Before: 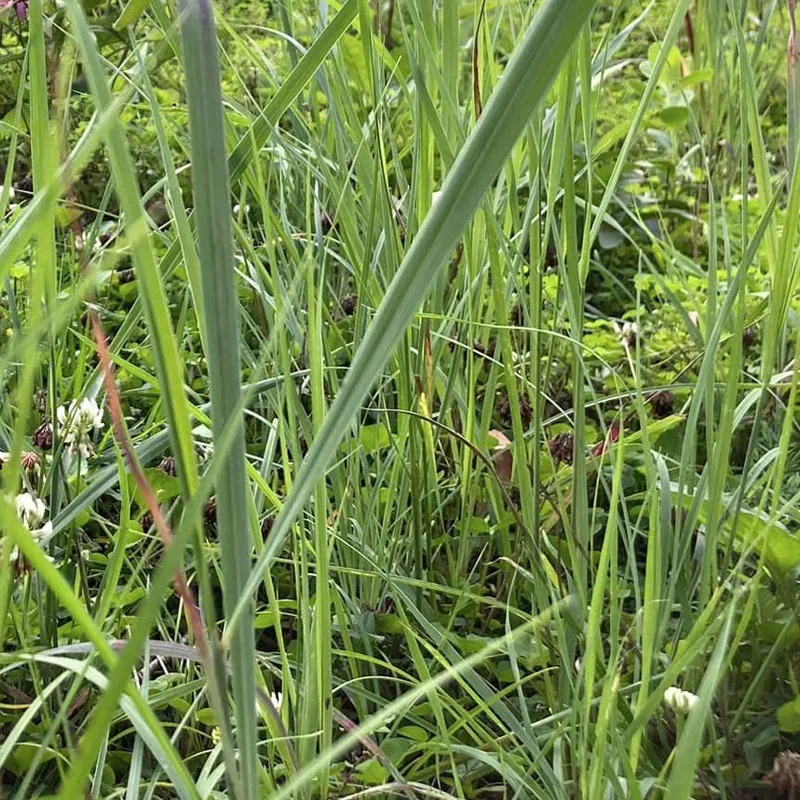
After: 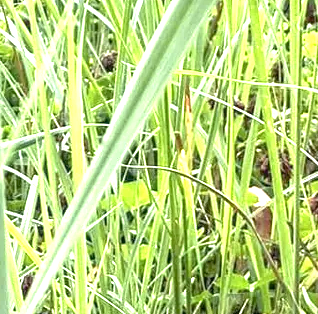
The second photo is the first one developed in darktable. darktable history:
local contrast: on, module defaults
exposure: black level correction 0.001, exposure 1.736 EV, compensate highlight preservation false
crop: left 30.06%, top 30.499%, right 30.067%, bottom 30.178%
